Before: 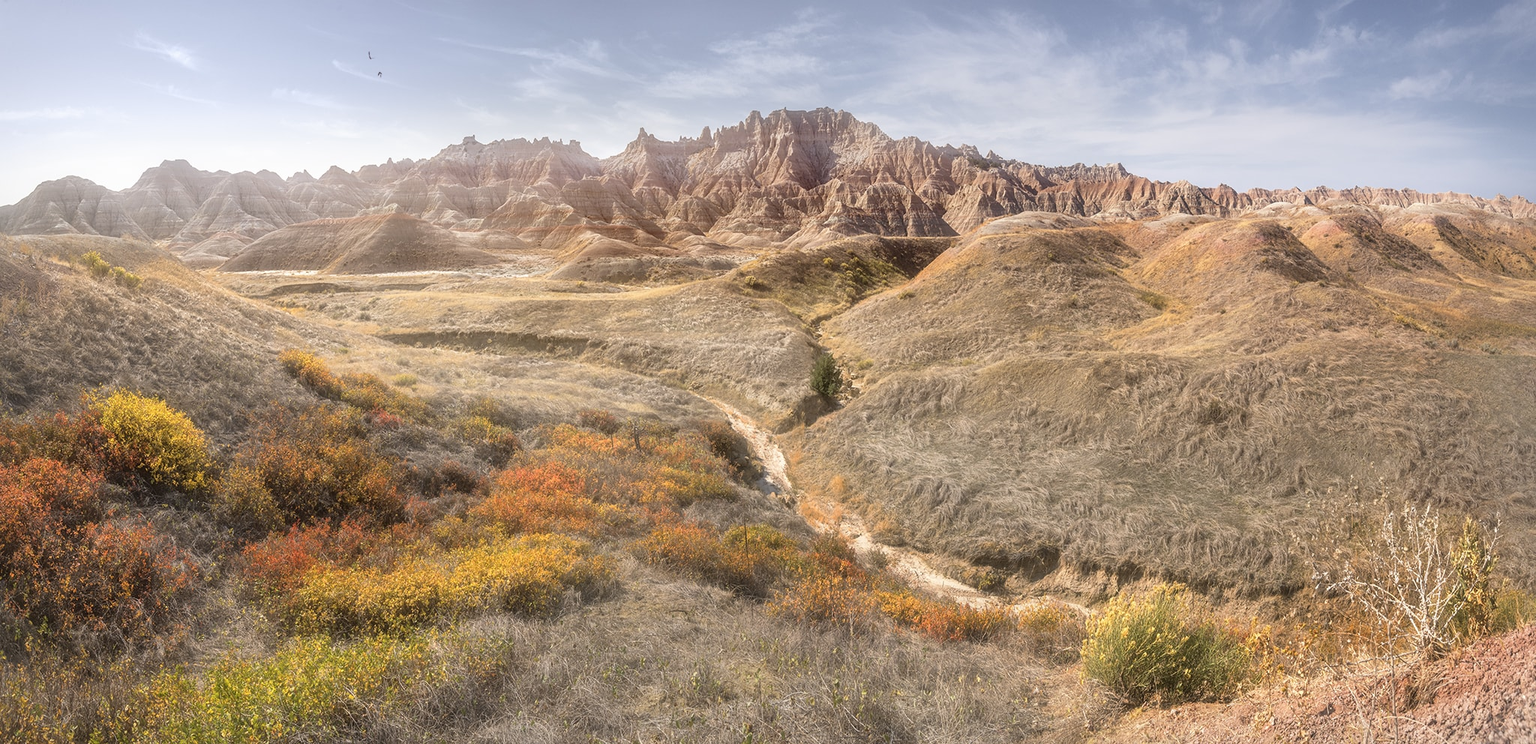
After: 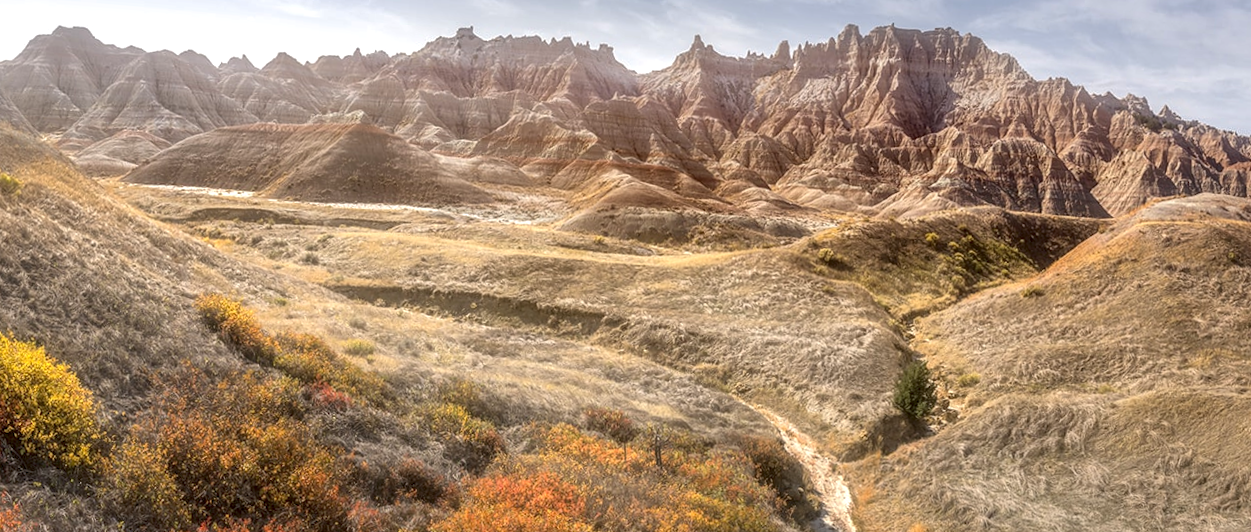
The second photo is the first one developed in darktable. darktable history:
shadows and highlights: on, module defaults
local contrast: detail 150%
crop and rotate: angle -4.99°, left 2.122%, top 6.945%, right 27.566%, bottom 30.519%
contrast brightness saturation: contrast 0.04, saturation 0.16
rotate and perspective: lens shift (vertical) 0.048, lens shift (horizontal) -0.024, automatic cropping off
